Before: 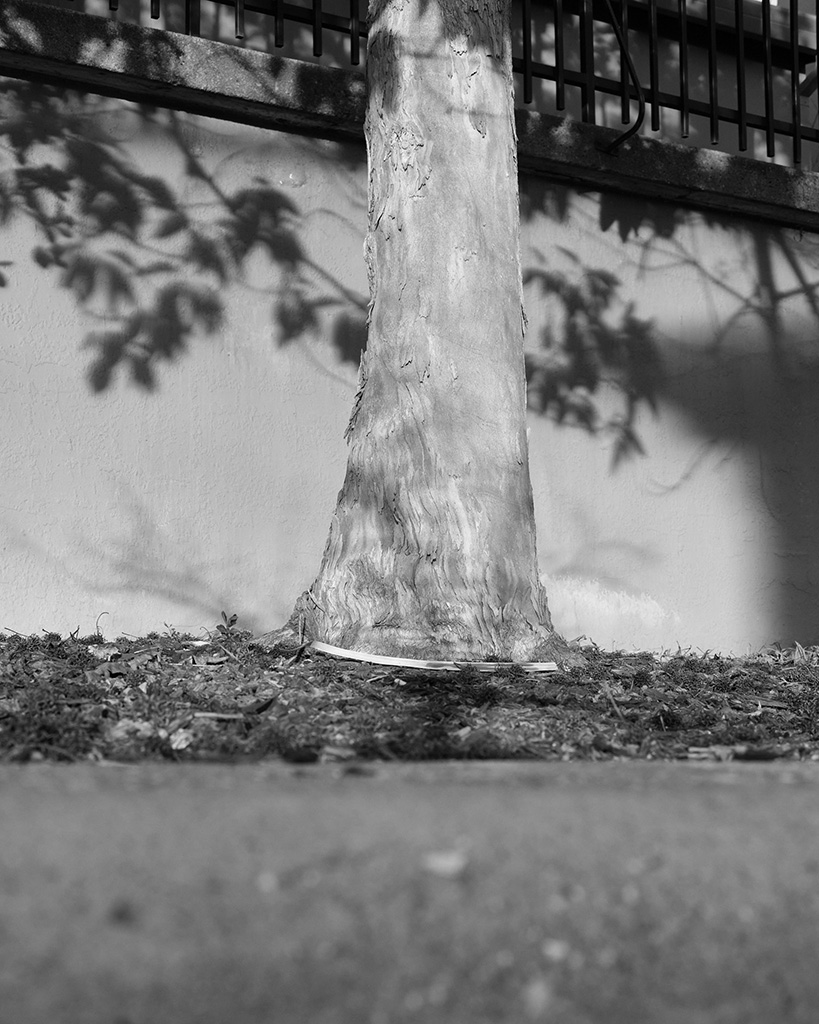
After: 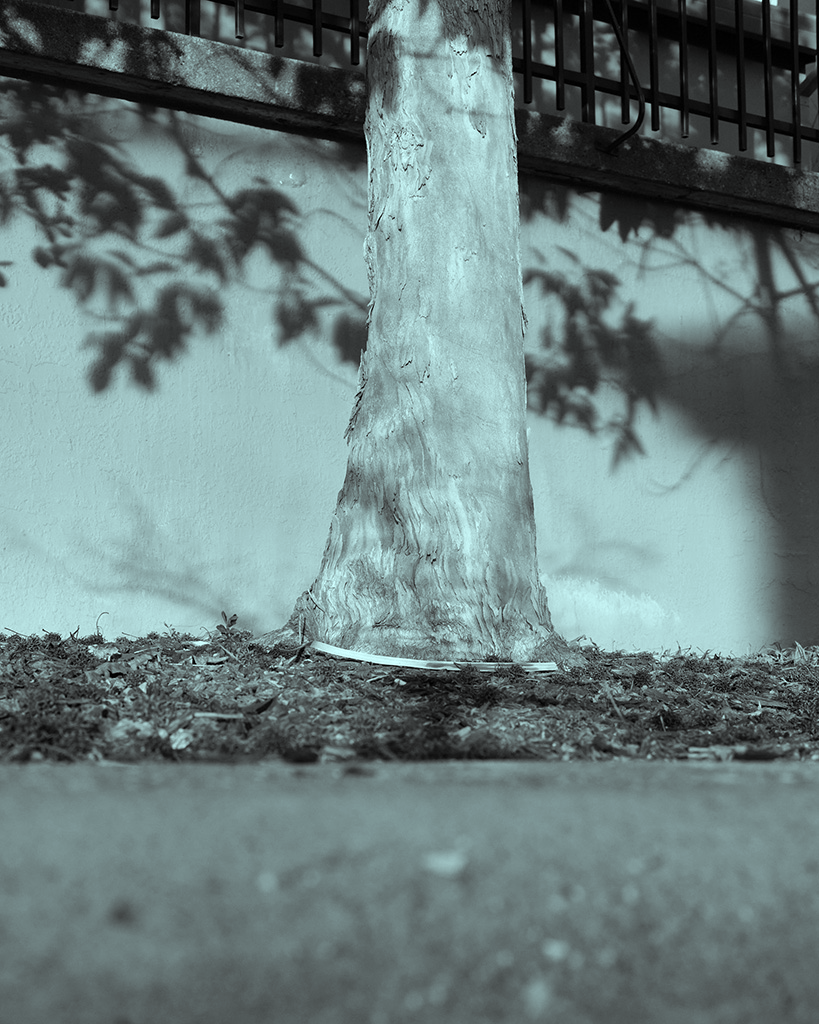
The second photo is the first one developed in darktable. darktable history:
color balance rgb: highlights gain › chroma 4.012%, highlights gain › hue 201.88°, linear chroma grading › shadows 15.731%, perceptual saturation grading › global saturation 20%, perceptual saturation grading › highlights -24.94%, perceptual saturation grading › shadows 50.335%, global vibrance 10.87%
